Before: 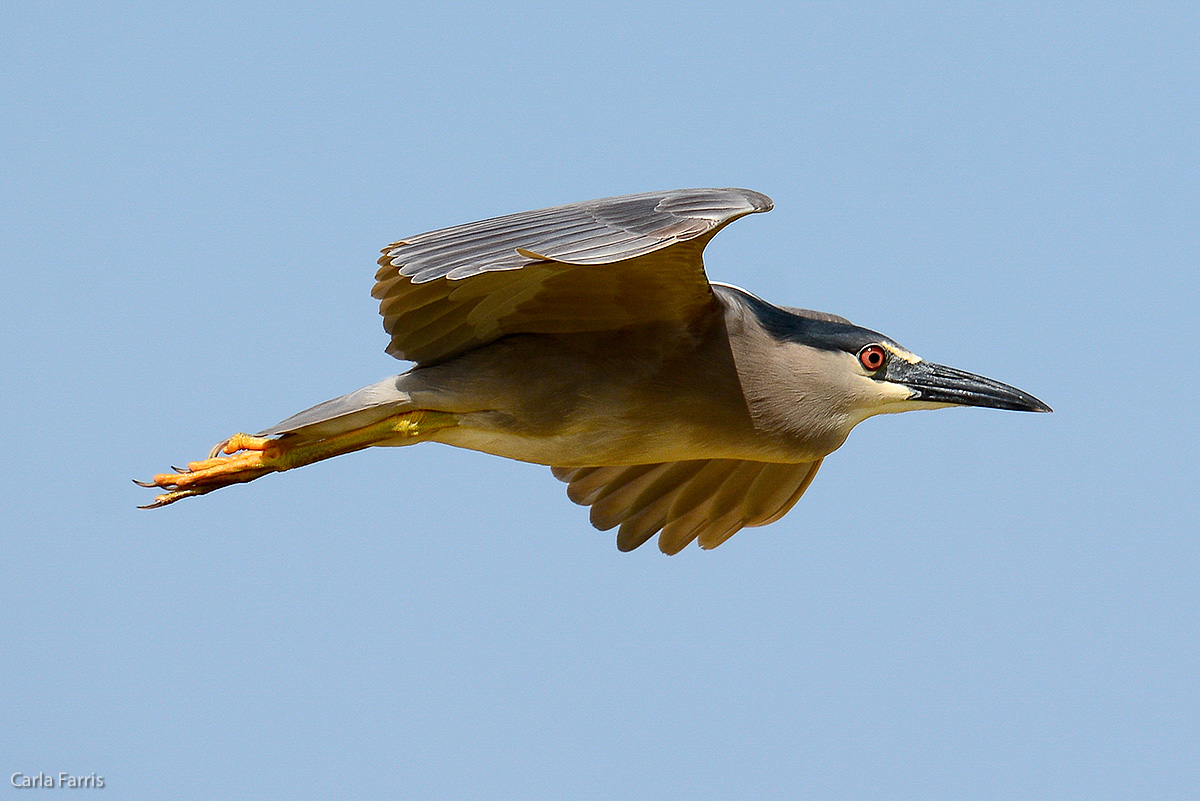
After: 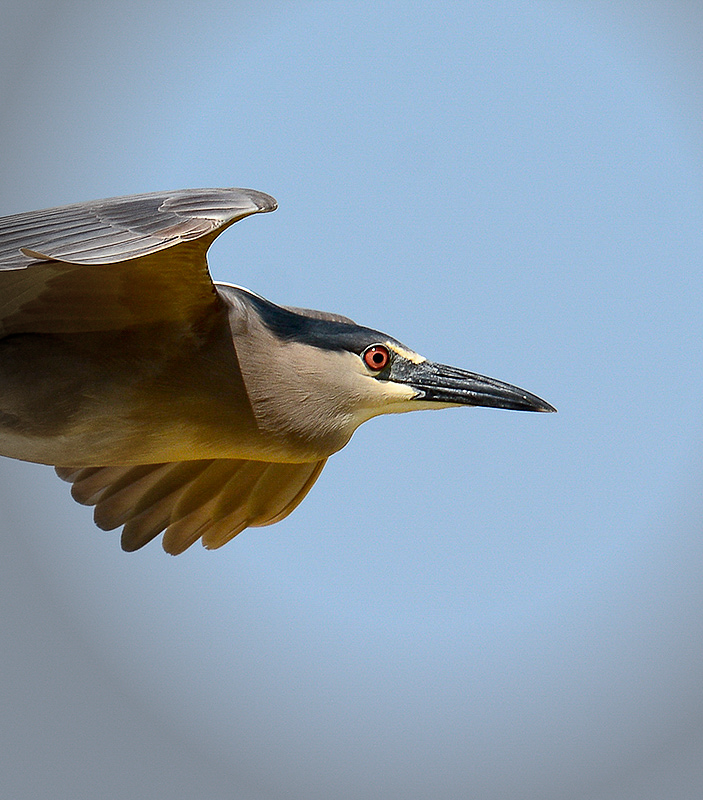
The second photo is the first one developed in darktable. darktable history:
vignetting: center (0.217, -0.238), automatic ratio true, unbound false
crop: left 41.387%
